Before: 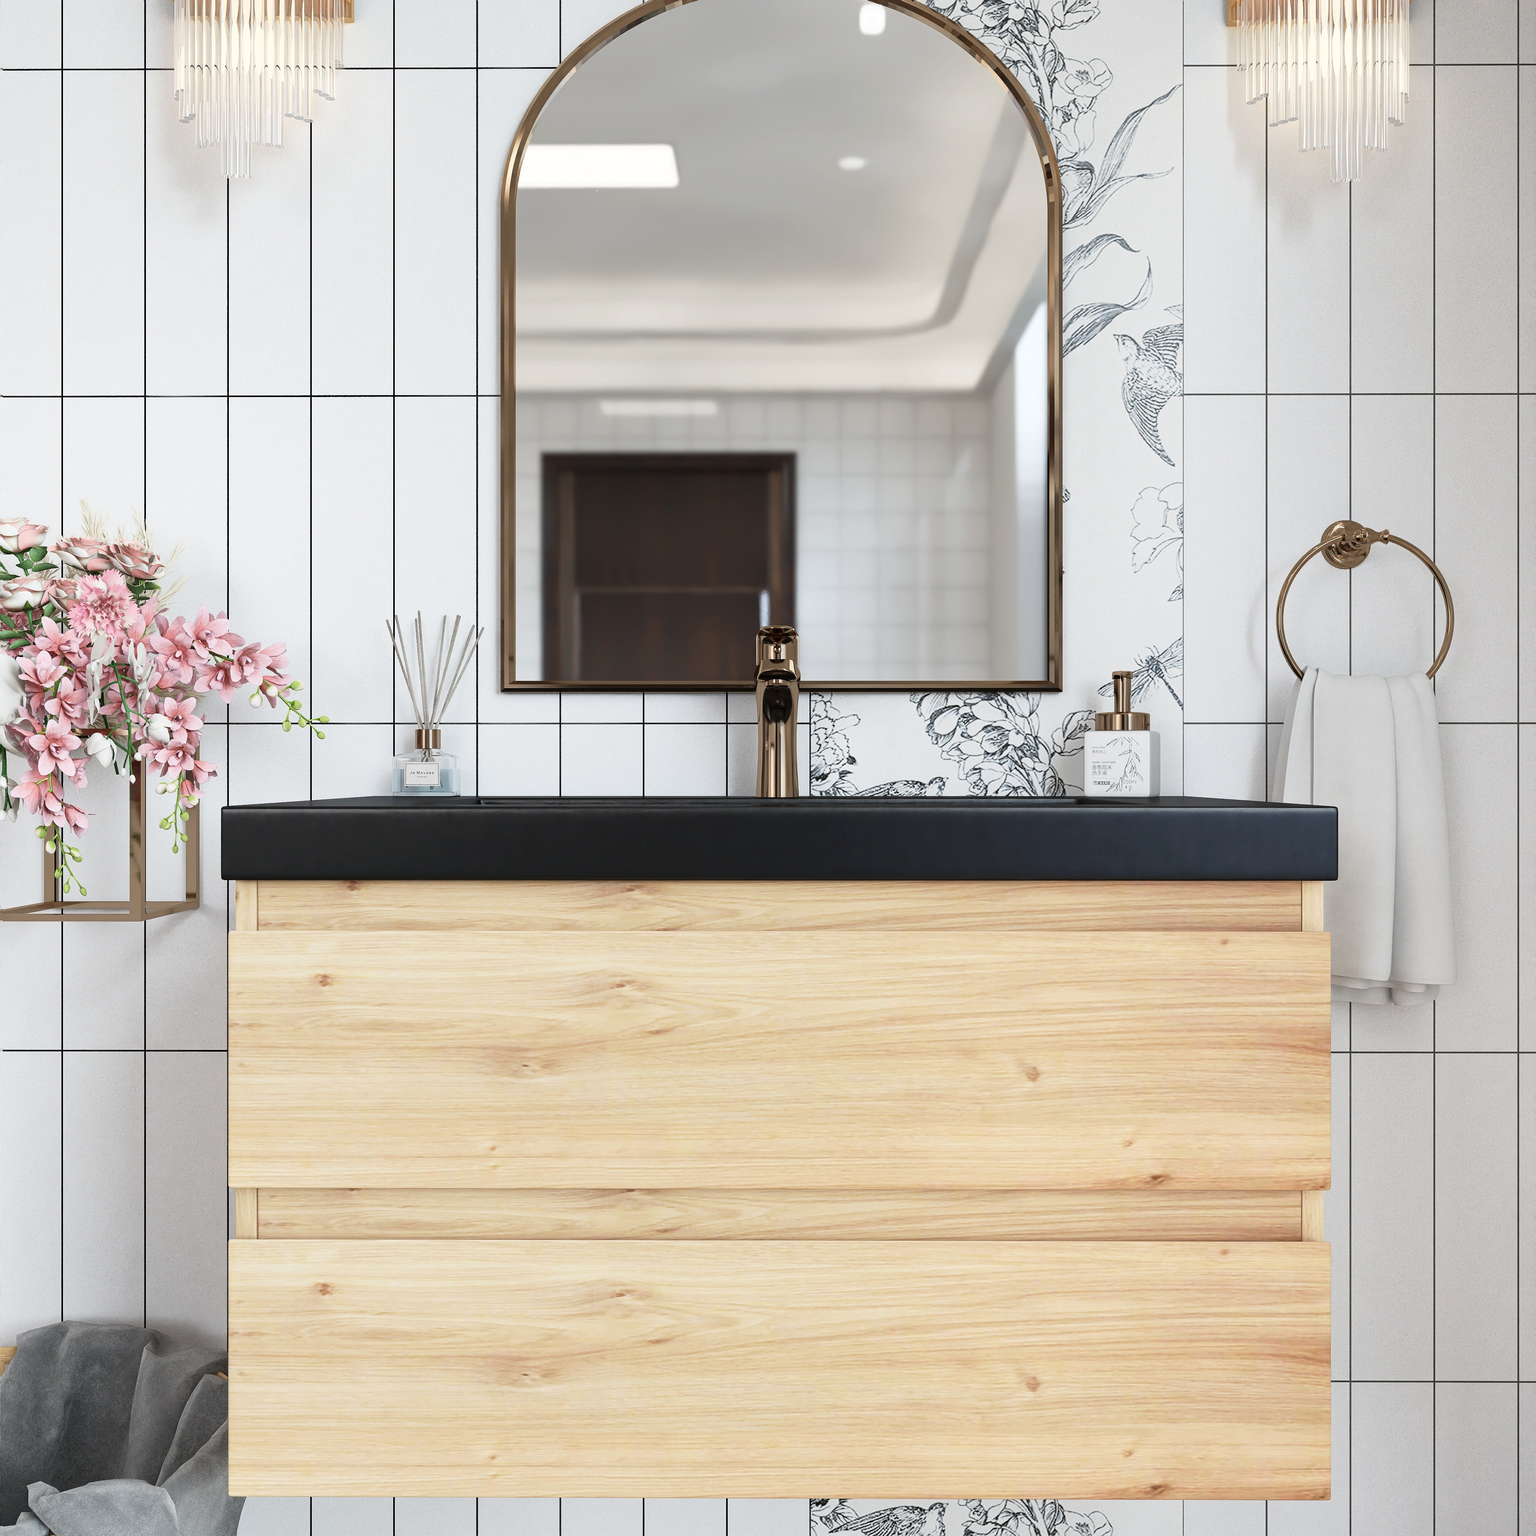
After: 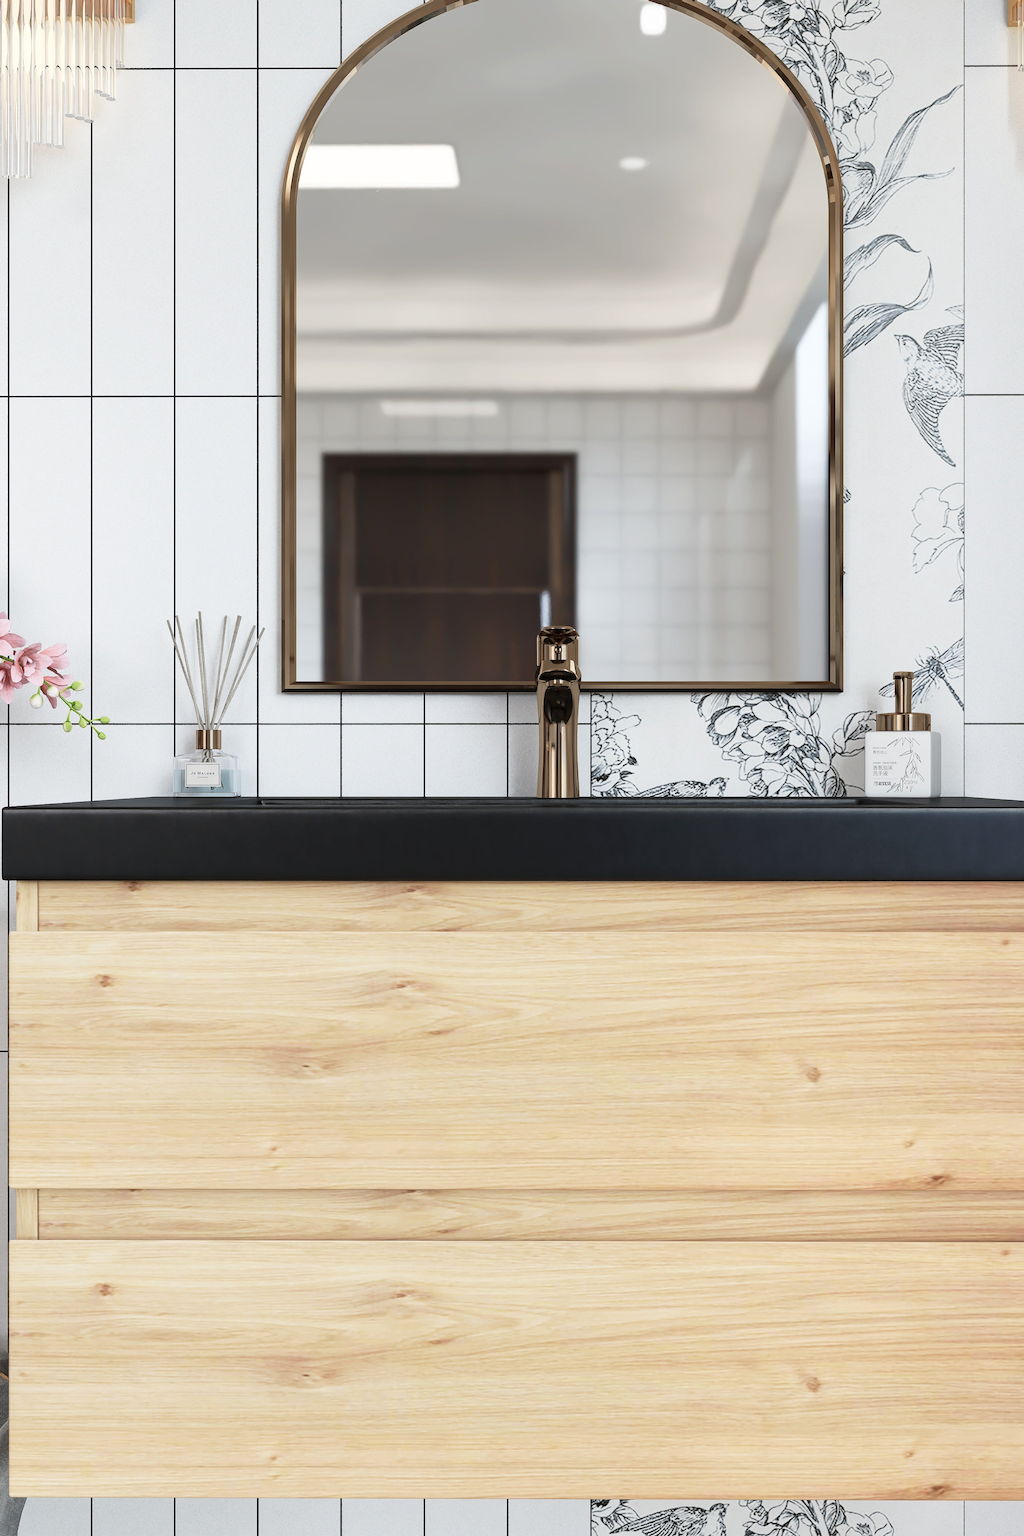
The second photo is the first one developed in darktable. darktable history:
crop and rotate: left 14.314%, right 19.02%
